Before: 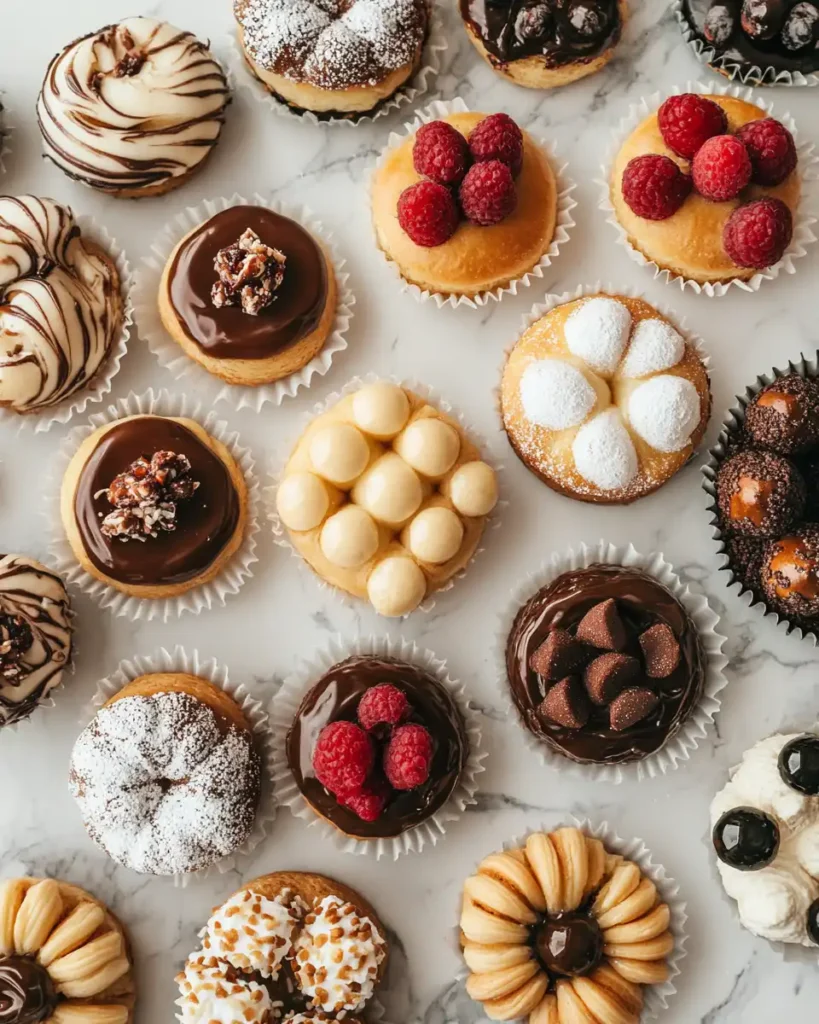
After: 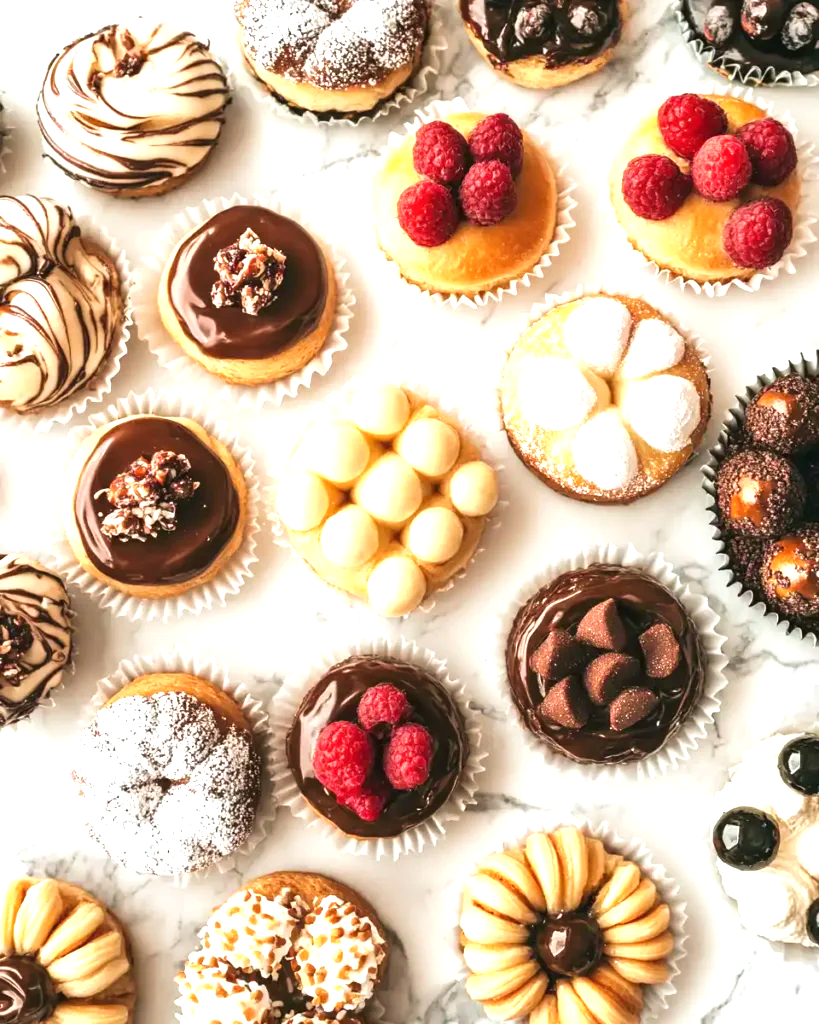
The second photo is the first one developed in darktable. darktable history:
exposure: black level correction 0, exposure 1.095 EV, compensate exposure bias true, compensate highlight preservation false
velvia: on, module defaults
